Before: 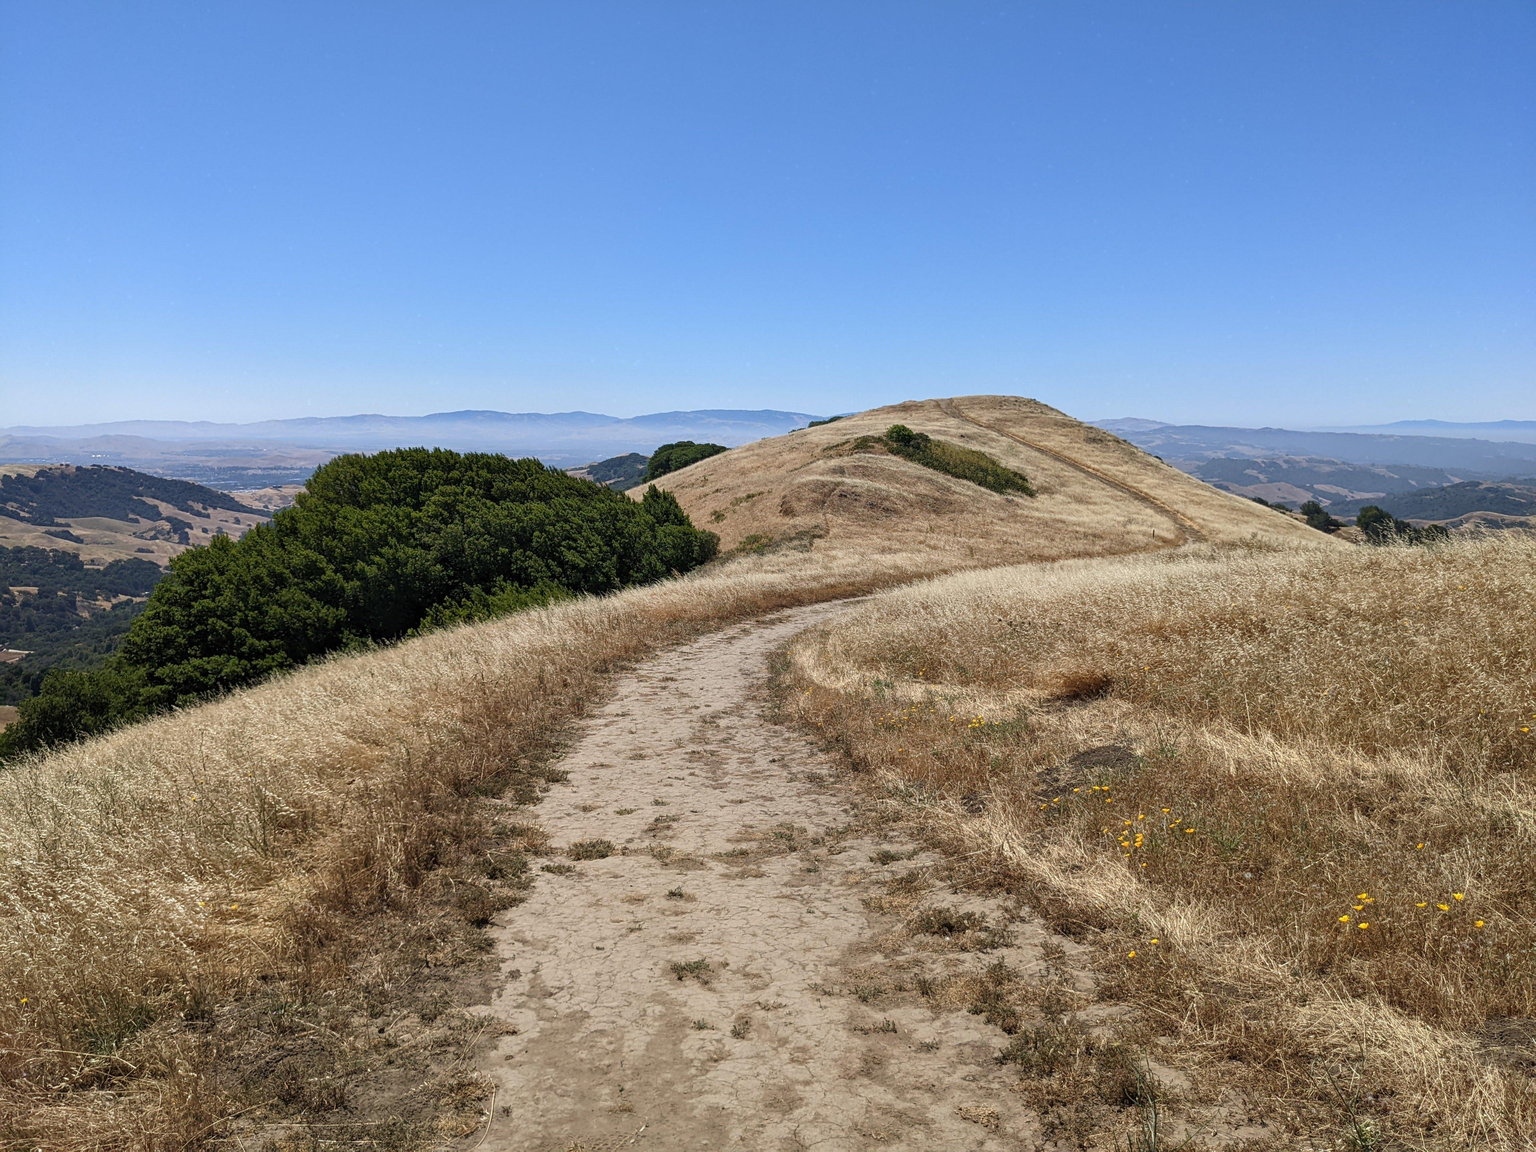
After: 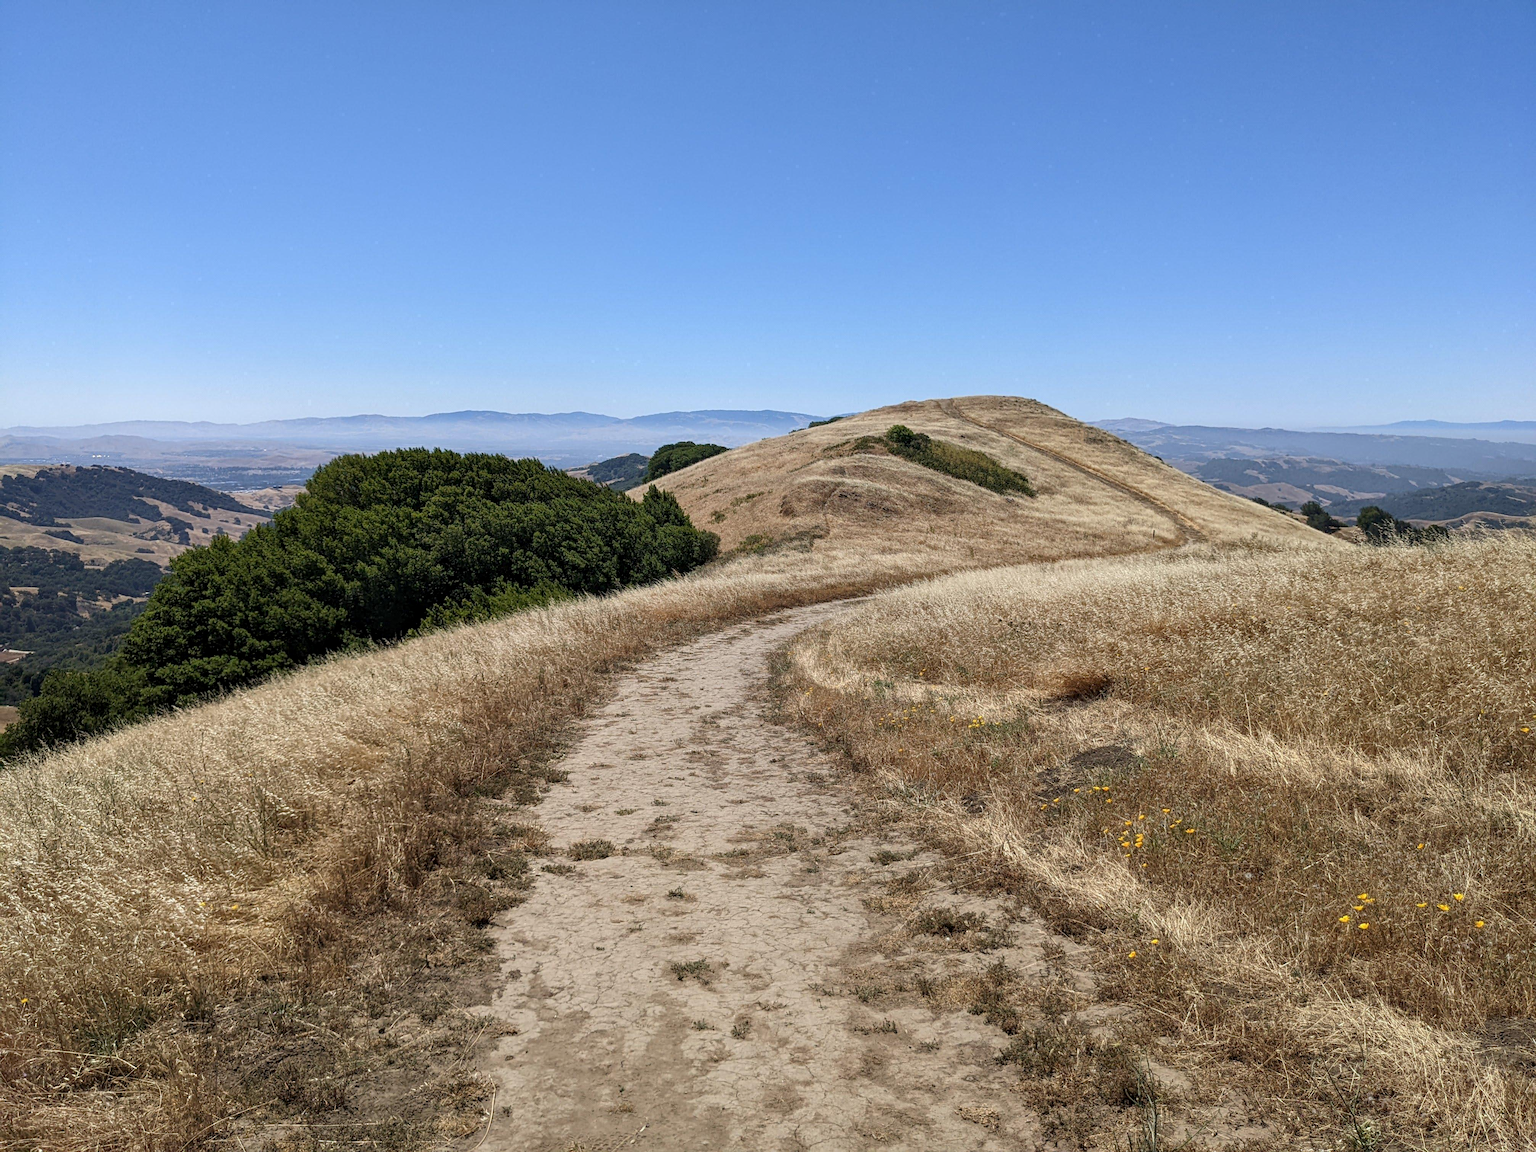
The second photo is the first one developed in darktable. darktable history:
contrast brightness saturation: saturation -0.021
local contrast: highlights 100%, shadows 101%, detail 119%, midtone range 0.2
